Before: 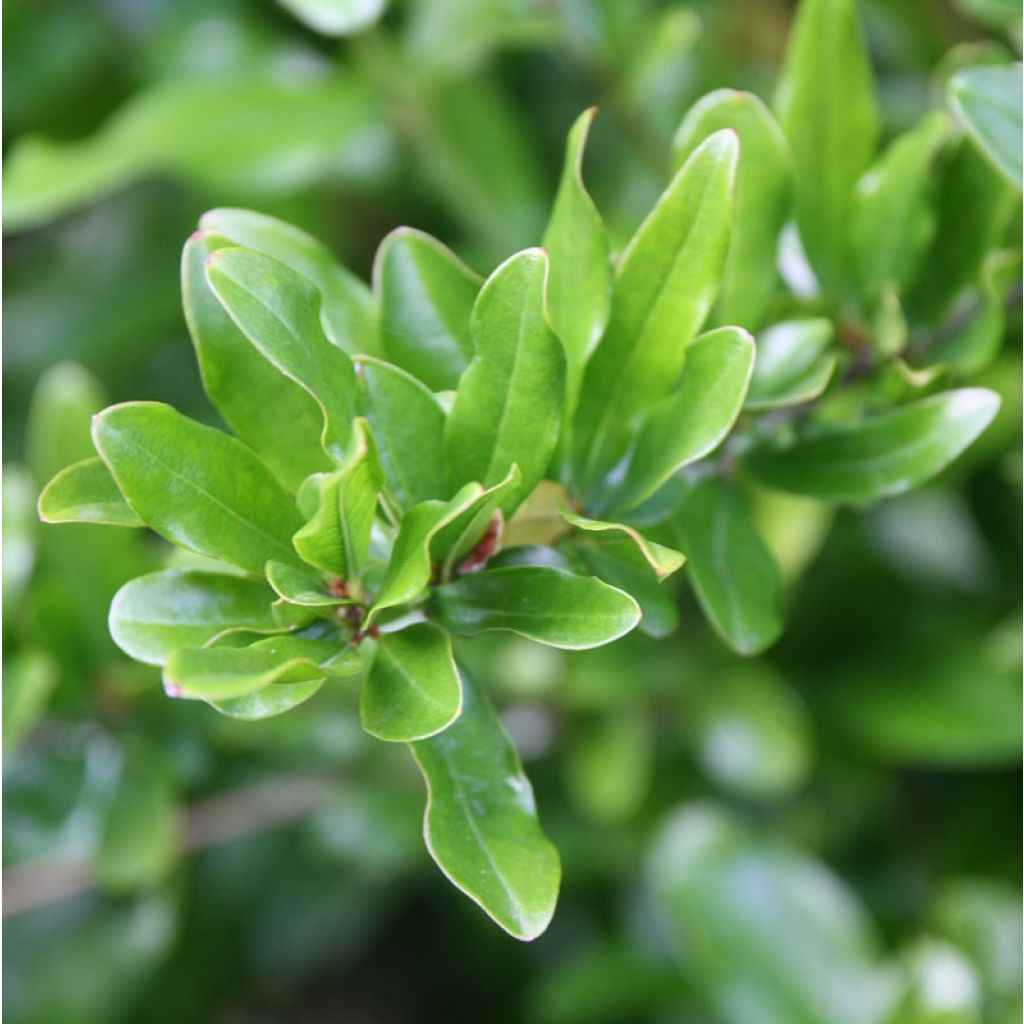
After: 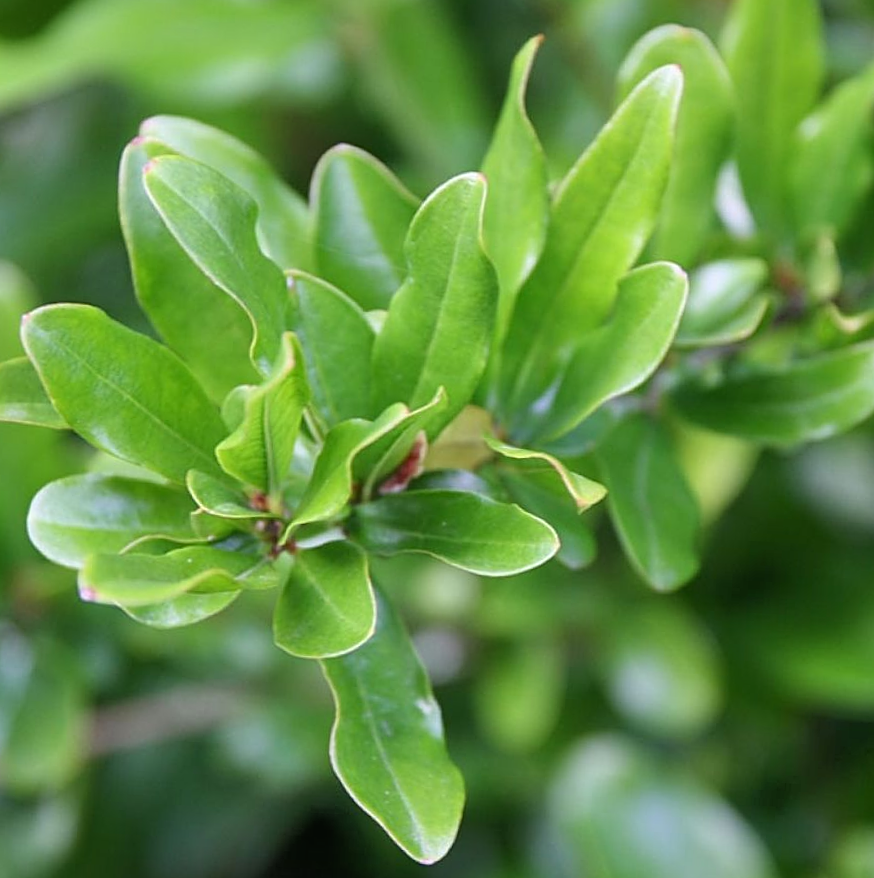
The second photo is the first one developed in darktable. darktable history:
crop and rotate: angle -3.22°, left 5.136%, top 5.226%, right 4.788%, bottom 4.335%
tone equalizer: -8 EV -1.82 EV, -7 EV -1.18 EV, -6 EV -1.62 EV
sharpen: on, module defaults
